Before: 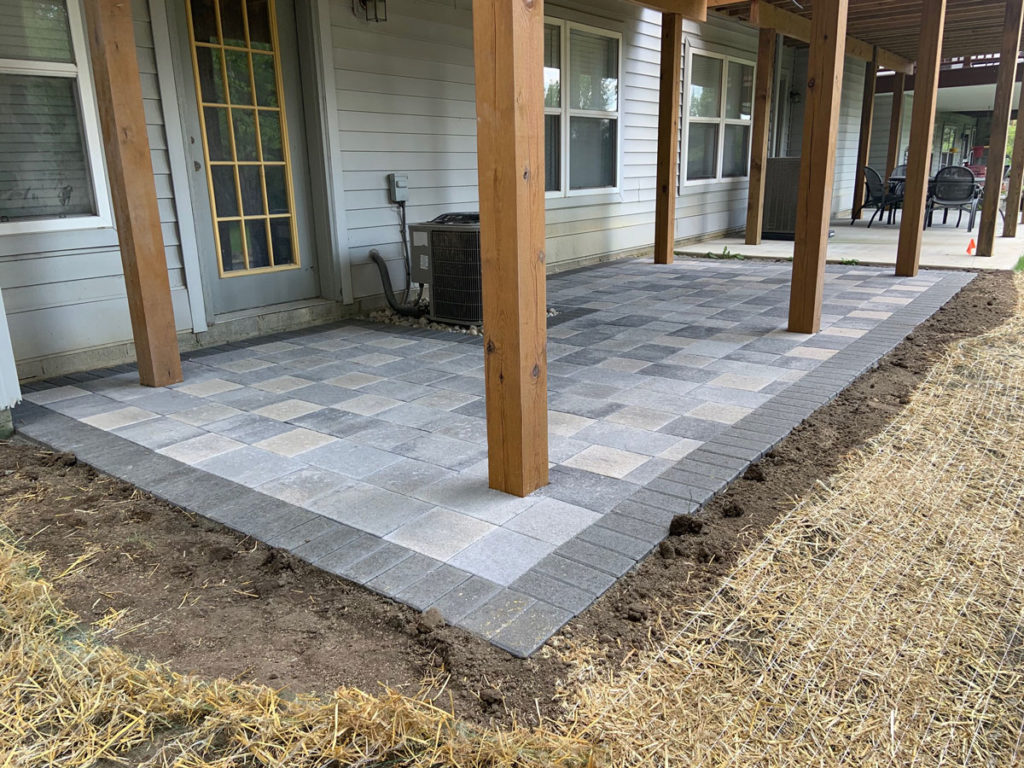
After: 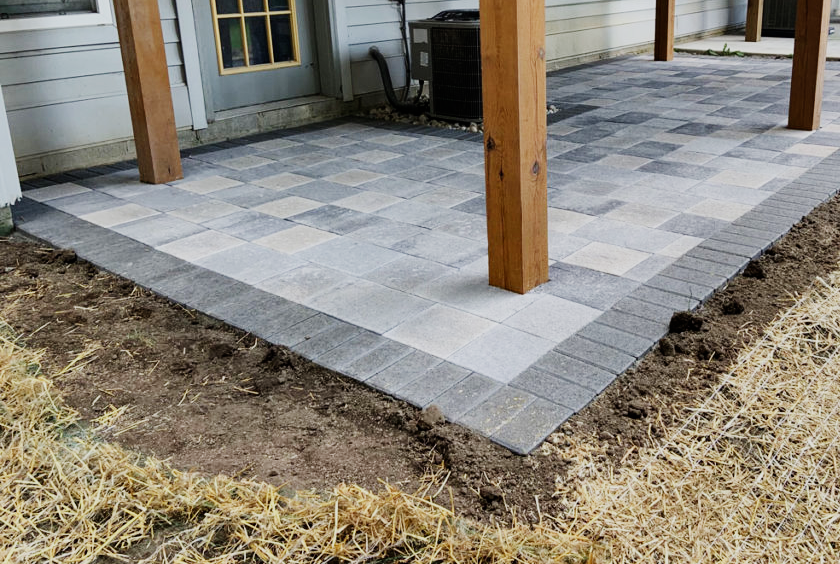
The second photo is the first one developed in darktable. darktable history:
crop: top 26.531%, right 17.959%
sigmoid: contrast 1.7, skew -0.2, preserve hue 0%, red attenuation 0.1, red rotation 0.035, green attenuation 0.1, green rotation -0.017, blue attenuation 0.15, blue rotation -0.052, base primaries Rec2020
